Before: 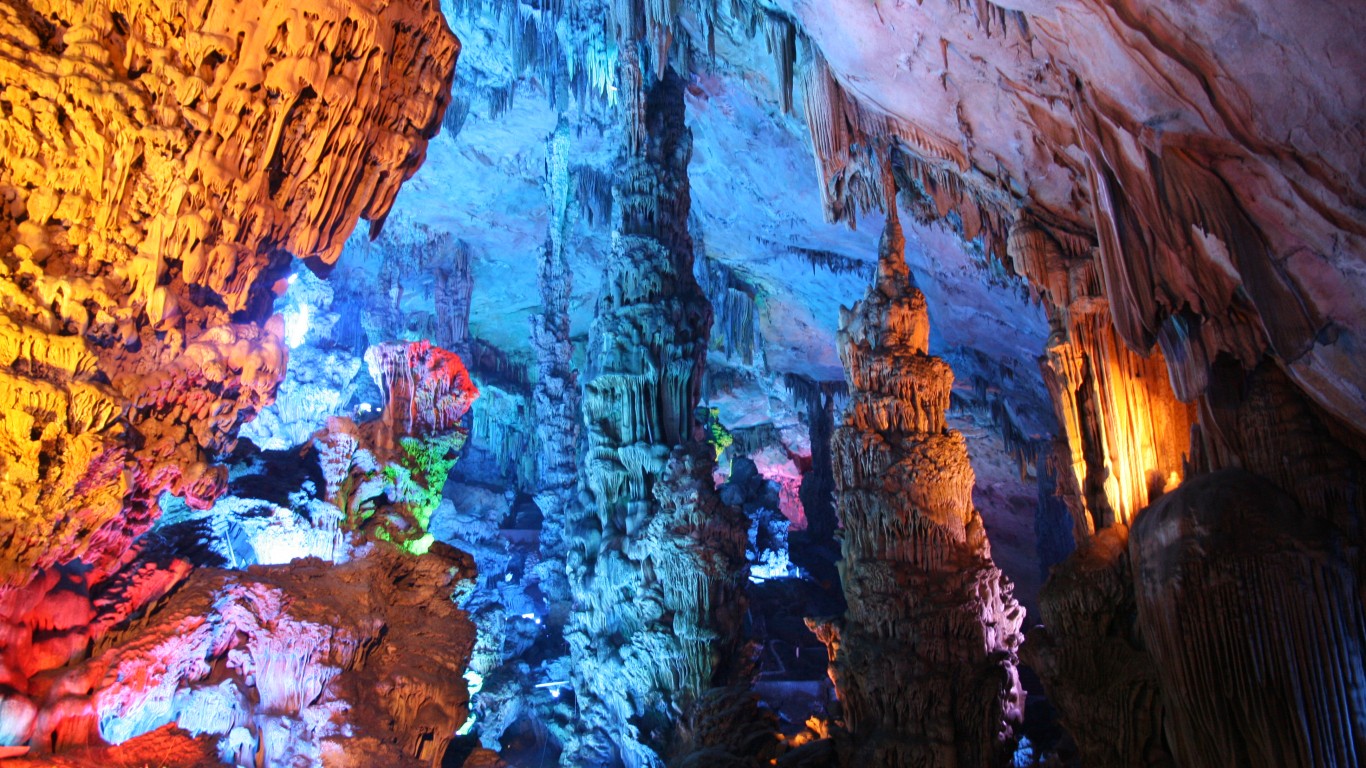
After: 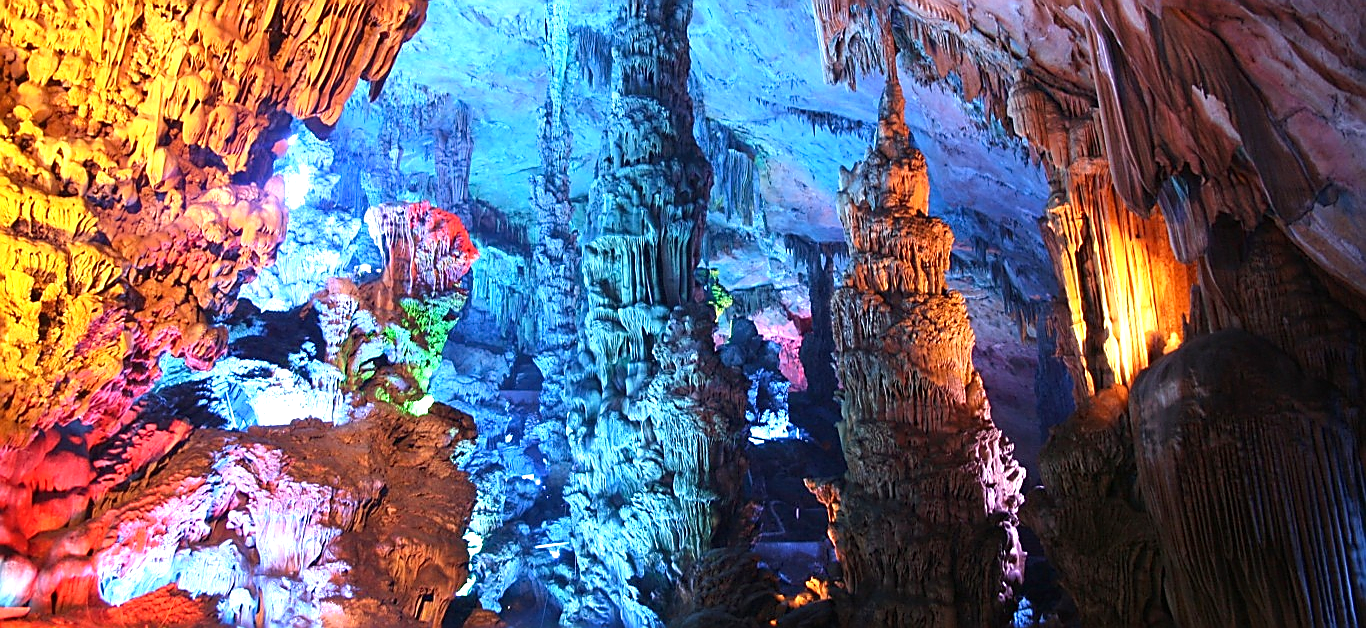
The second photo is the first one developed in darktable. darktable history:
exposure: exposure 0.56 EV, compensate highlight preservation false
sharpen: radius 1.409, amount 1.251, threshold 0.845
crop and rotate: top 18.126%
